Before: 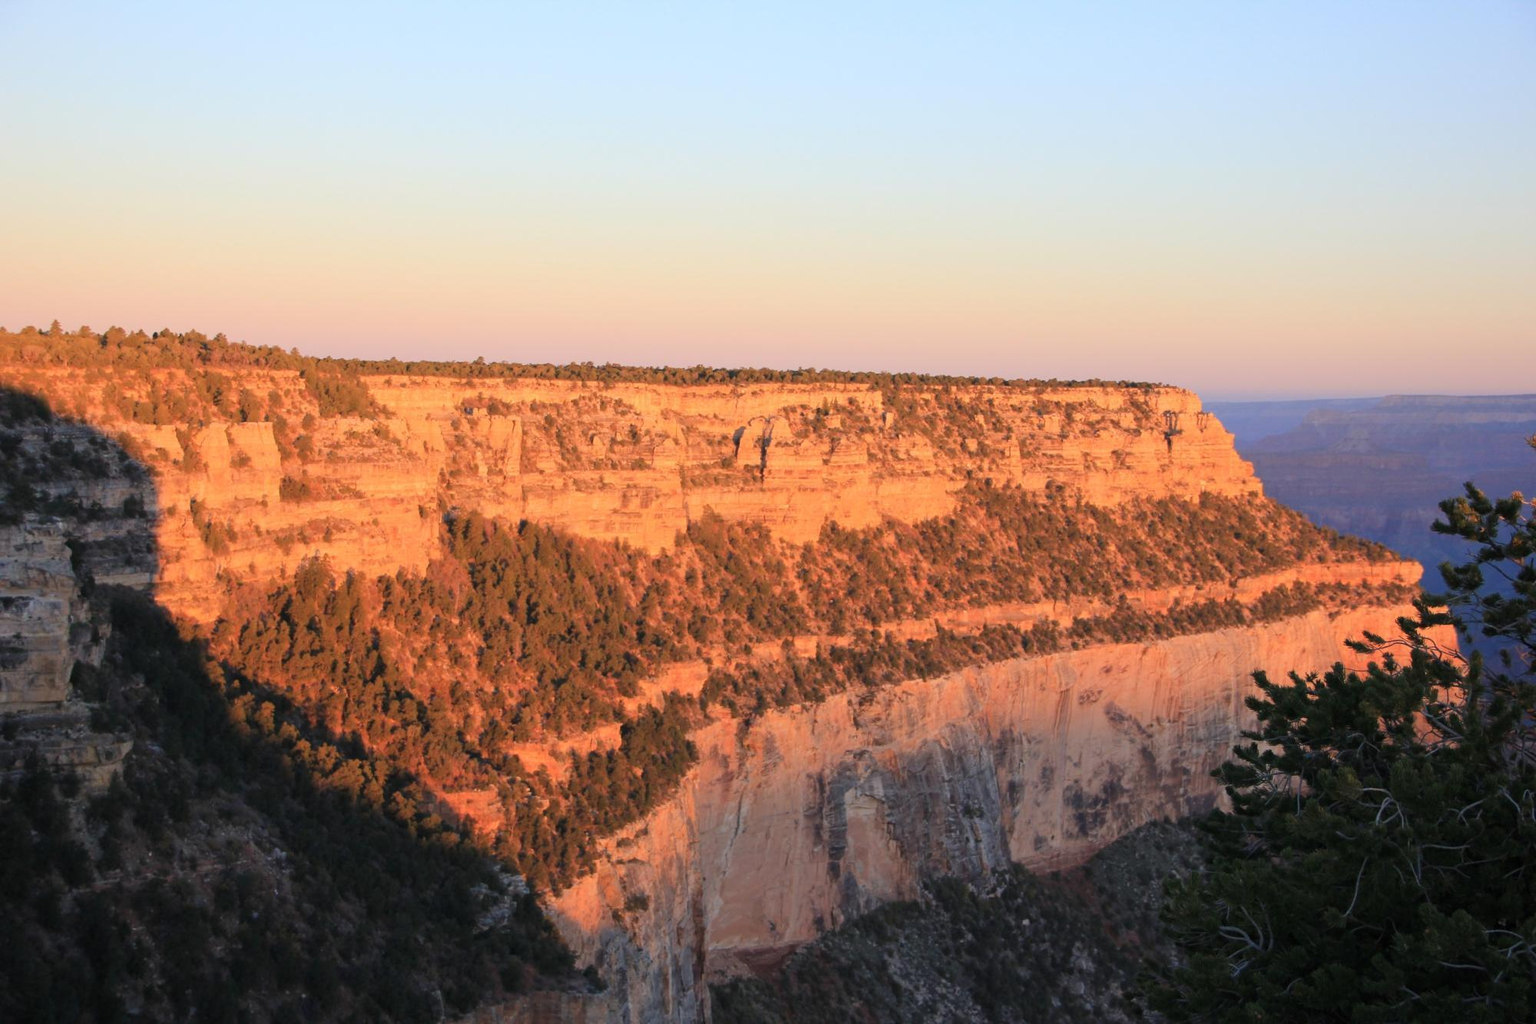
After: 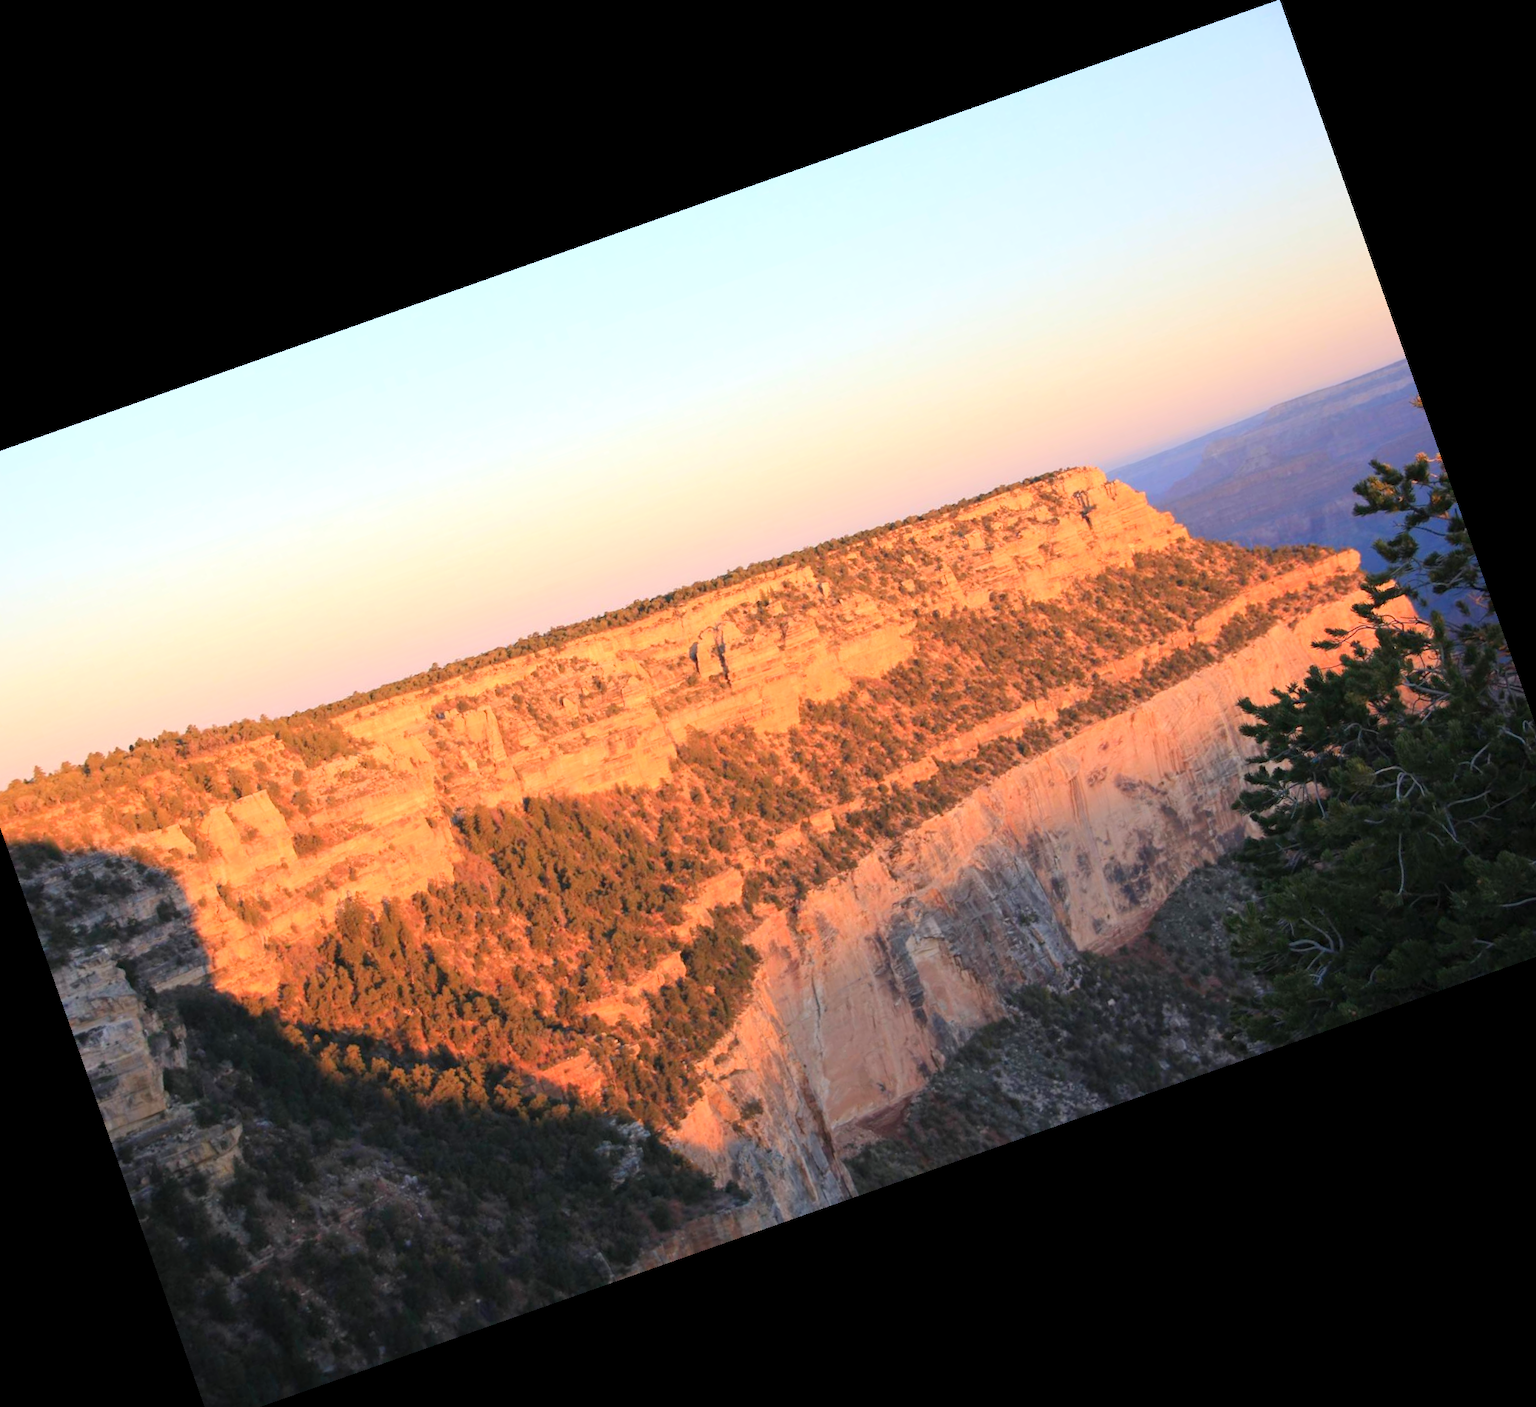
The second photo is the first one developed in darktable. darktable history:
crop and rotate: angle 19.43°, left 6.812%, right 4.125%, bottom 1.087%
levels: levels [0, 0.435, 0.917]
